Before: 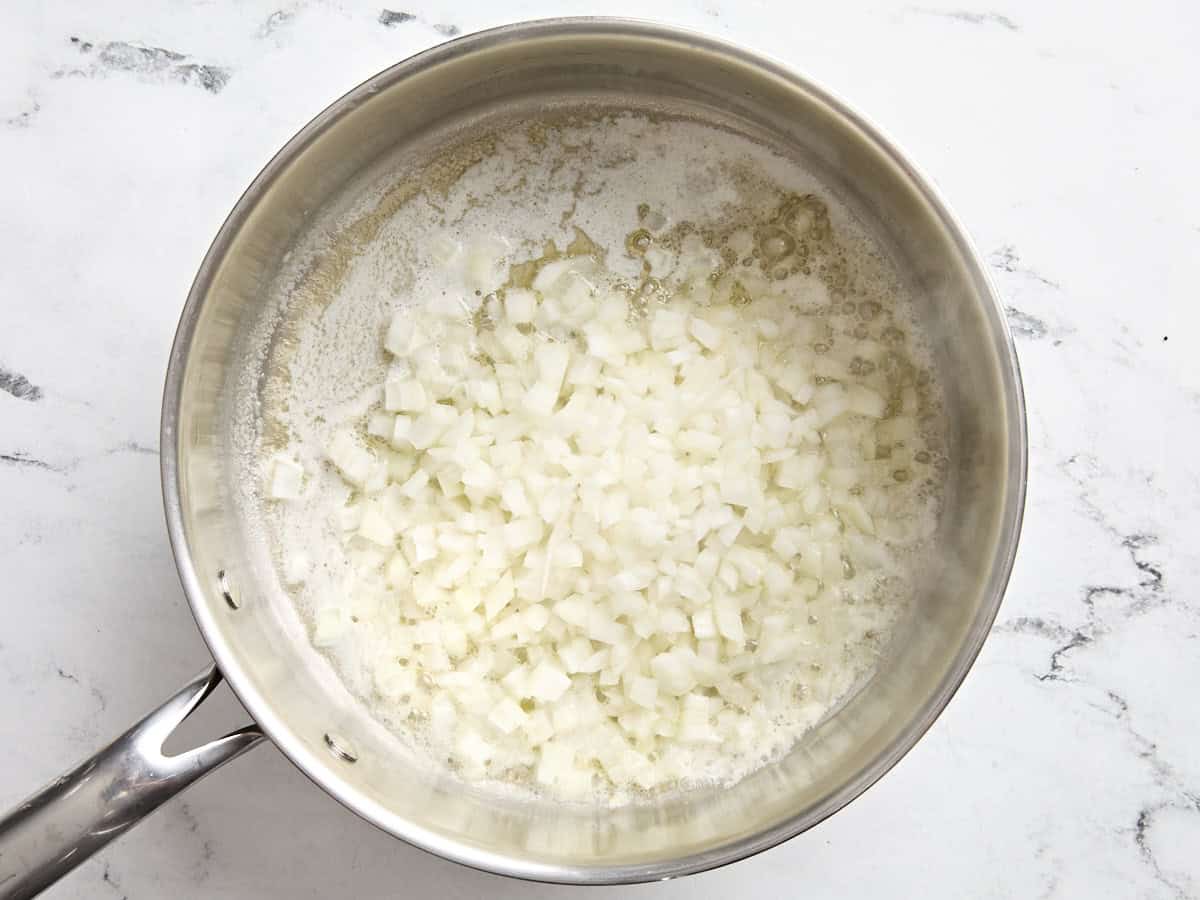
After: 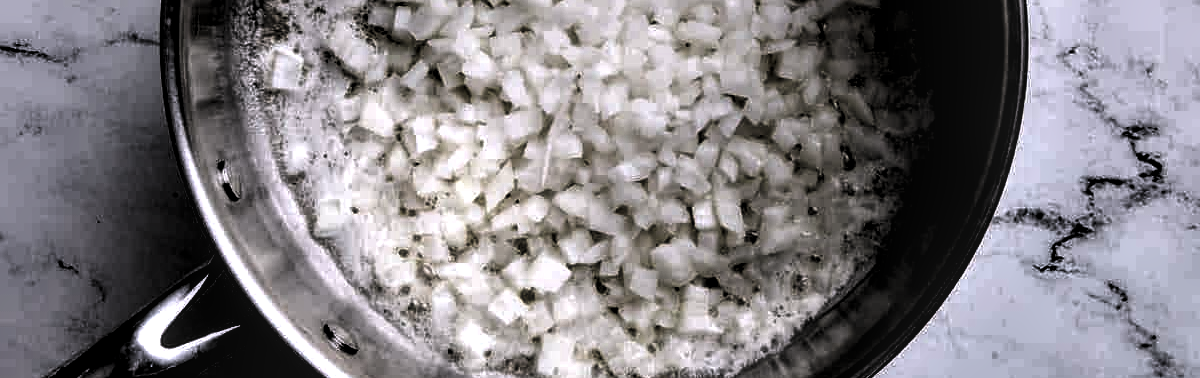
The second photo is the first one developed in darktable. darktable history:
contrast equalizer: y [[0.579, 0.58, 0.505, 0.5, 0.5, 0.5], [0.5 ×6], [0.5 ×6], [0 ×6], [0 ×6]]
levels: mode automatic, black 8.58%, gray 59.42%, levels [0, 0.445, 1]
white balance: red 1.004, blue 1.096
crop: top 45.551%, bottom 12.262%
local contrast: on, module defaults
